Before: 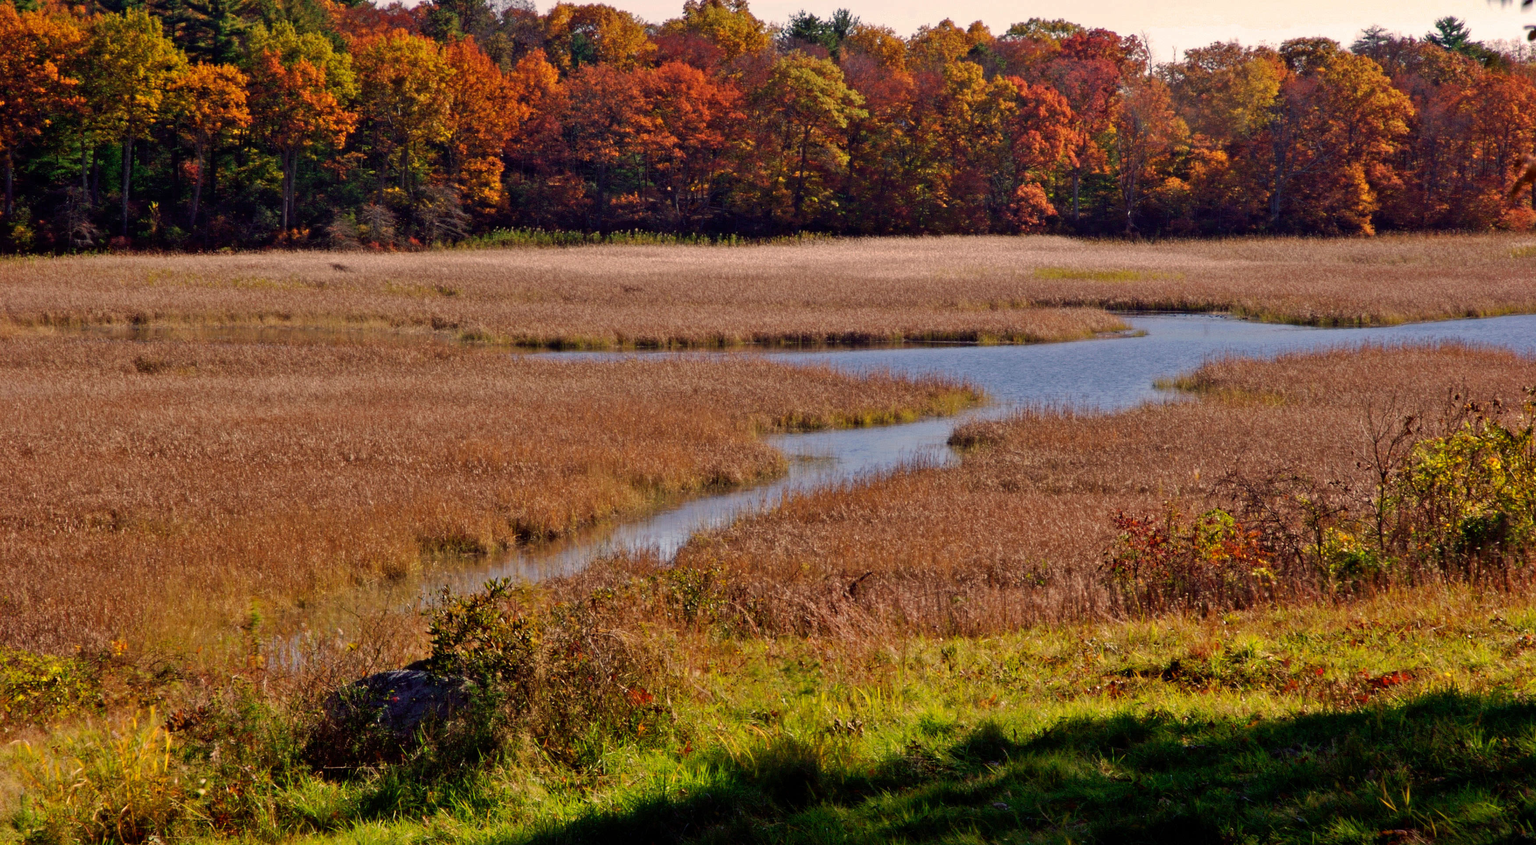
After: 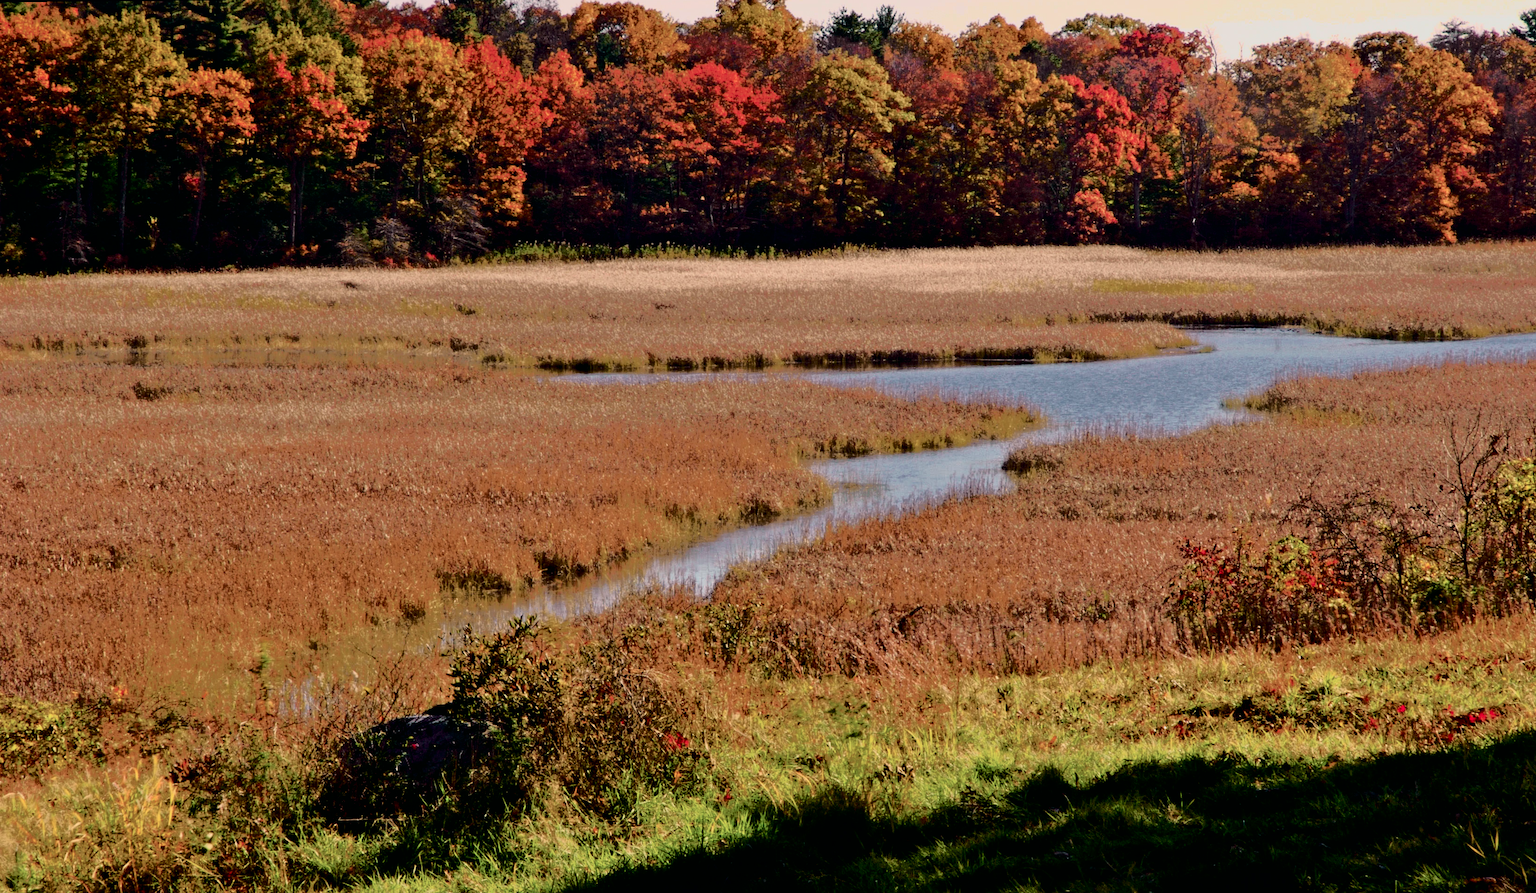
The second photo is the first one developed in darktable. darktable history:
filmic rgb: black relative exposure -7.48 EV, white relative exposure 4.83 EV, hardness 3.4, color science v6 (2022)
rotate and perspective: rotation -0.45°, automatic cropping original format, crop left 0.008, crop right 0.992, crop top 0.012, crop bottom 0.988
tone curve: curves: ch0 [(0, 0) (0.081, 0.033) (0.192, 0.124) (0.283, 0.238) (0.407, 0.476) (0.495, 0.521) (0.661, 0.756) (0.788, 0.87) (1, 0.951)]; ch1 [(0, 0) (0.161, 0.092) (0.35, 0.33) (0.392, 0.392) (0.427, 0.426) (0.479, 0.472) (0.505, 0.497) (0.521, 0.524) (0.567, 0.56) (0.583, 0.592) (0.625, 0.627) (0.678, 0.733) (1, 1)]; ch2 [(0, 0) (0.346, 0.362) (0.404, 0.427) (0.502, 0.499) (0.531, 0.523) (0.544, 0.561) (0.58, 0.59) (0.629, 0.642) (0.717, 0.678) (1, 1)], color space Lab, independent channels, preserve colors none
crop and rotate: right 5.167%
